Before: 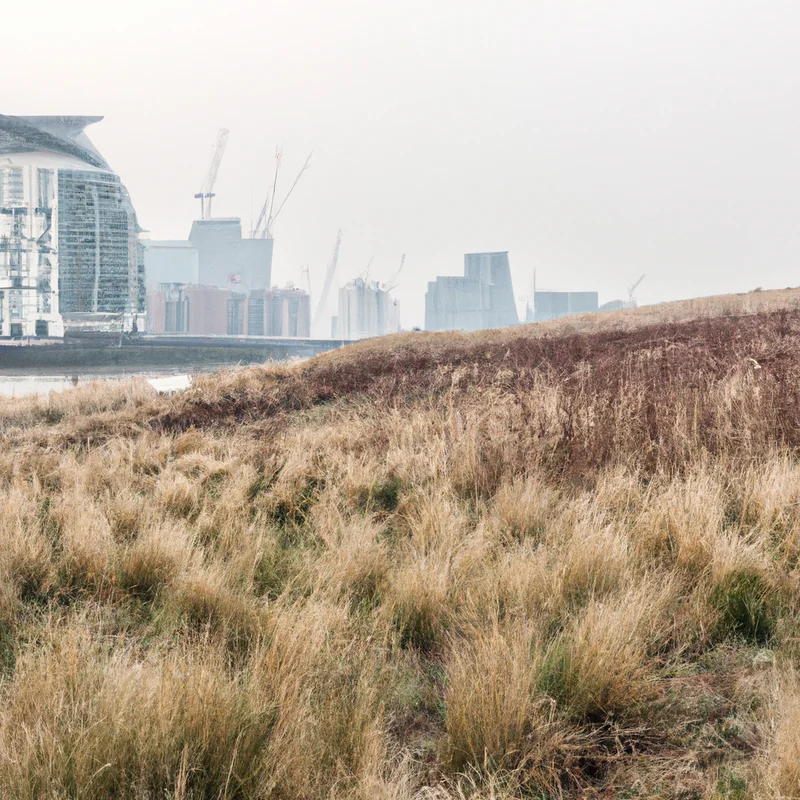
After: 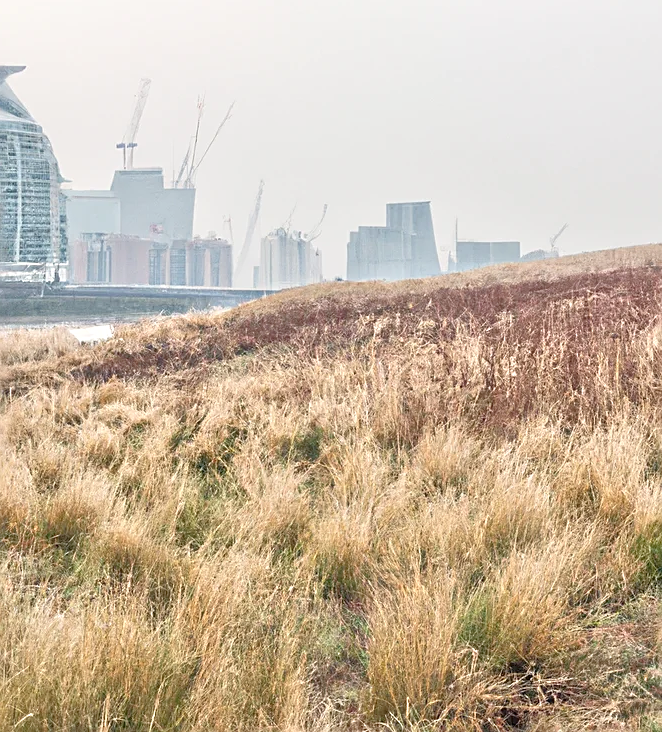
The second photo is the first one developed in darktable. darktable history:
crop: left 9.807%, top 6.259%, right 7.334%, bottom 2.177%
tone equalizer: -8 EV 2 EV, -7 EV 2 EV, -6 EV 2 EV, -5 EV 2 EV, -4 EV 2 EV, -3 EV 1.5 EV, -2 EV 1 EV, -1 EV 0.5 EV
sharpen: on, module defaults
